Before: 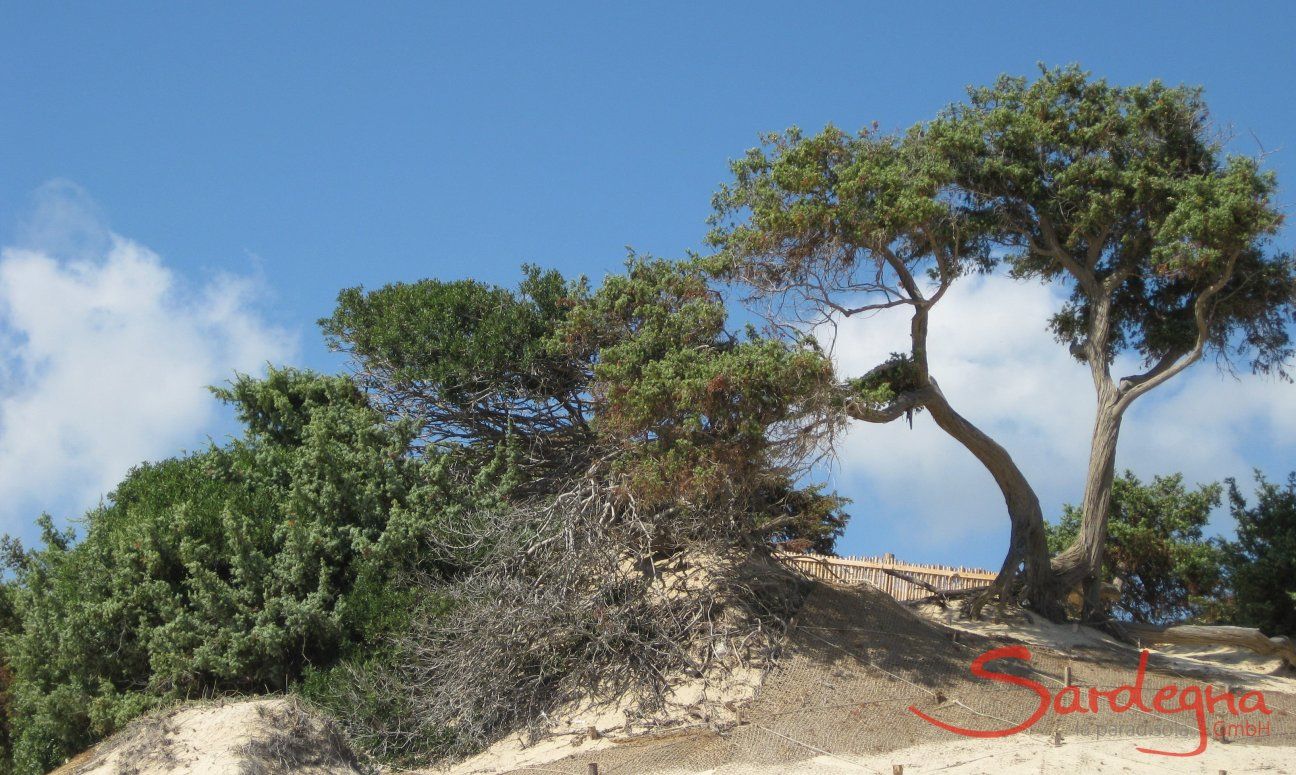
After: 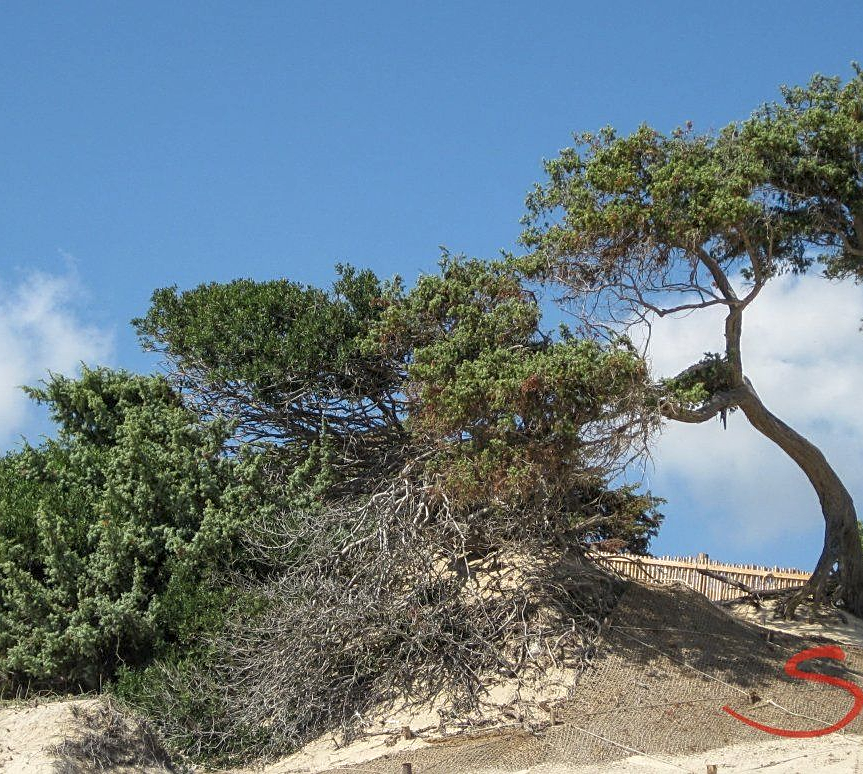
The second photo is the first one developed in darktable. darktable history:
local contrast: on, module defaults
sharpen: on, module defaults
crop and rotate: left 14.358%, right 18.979%
